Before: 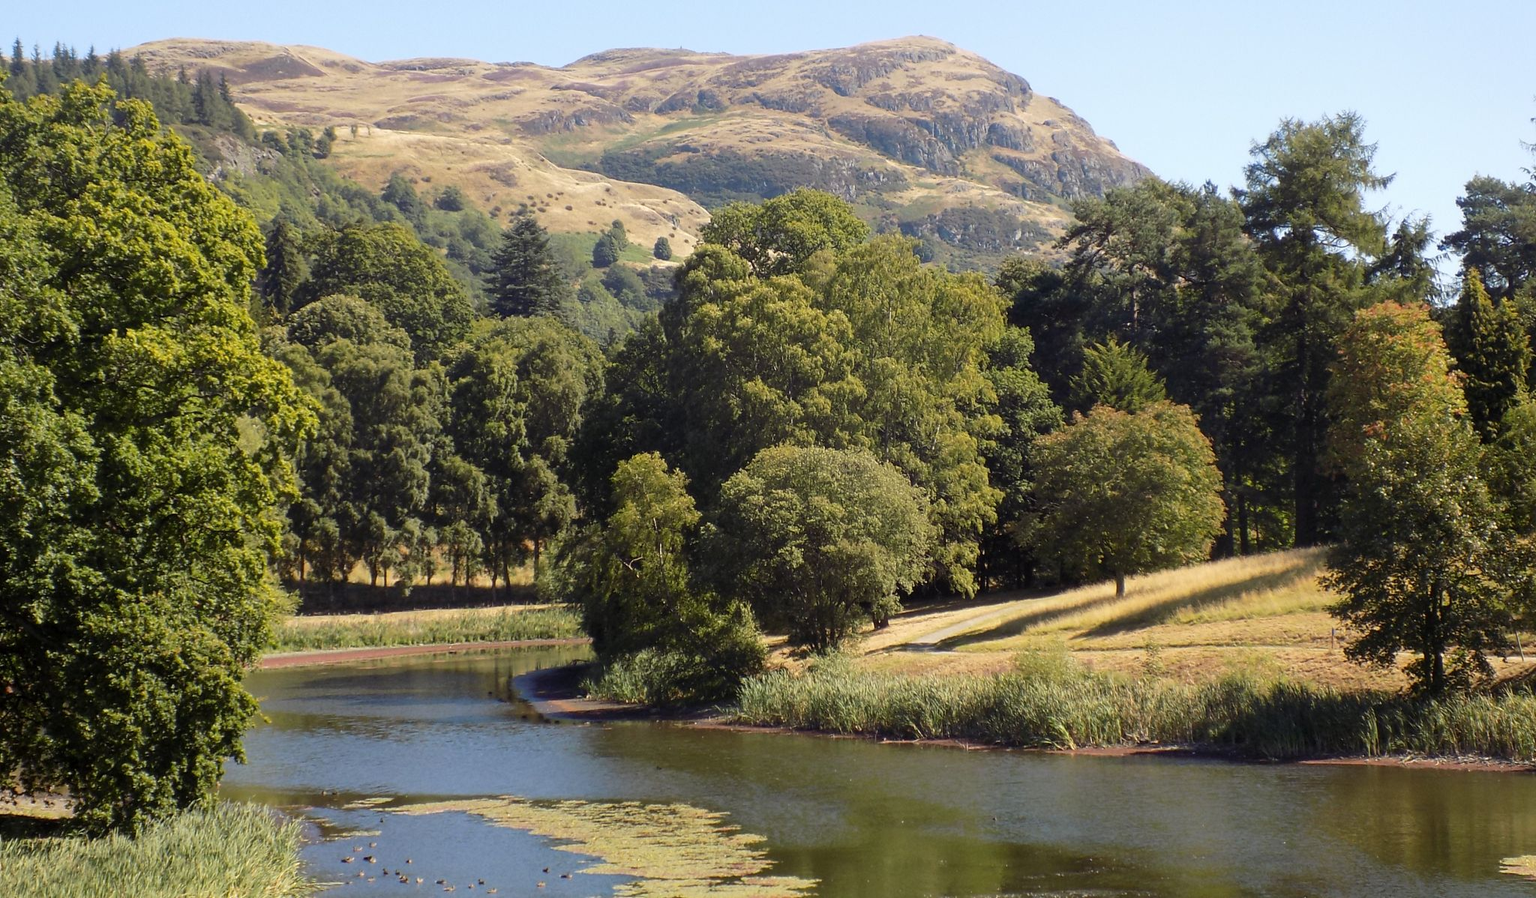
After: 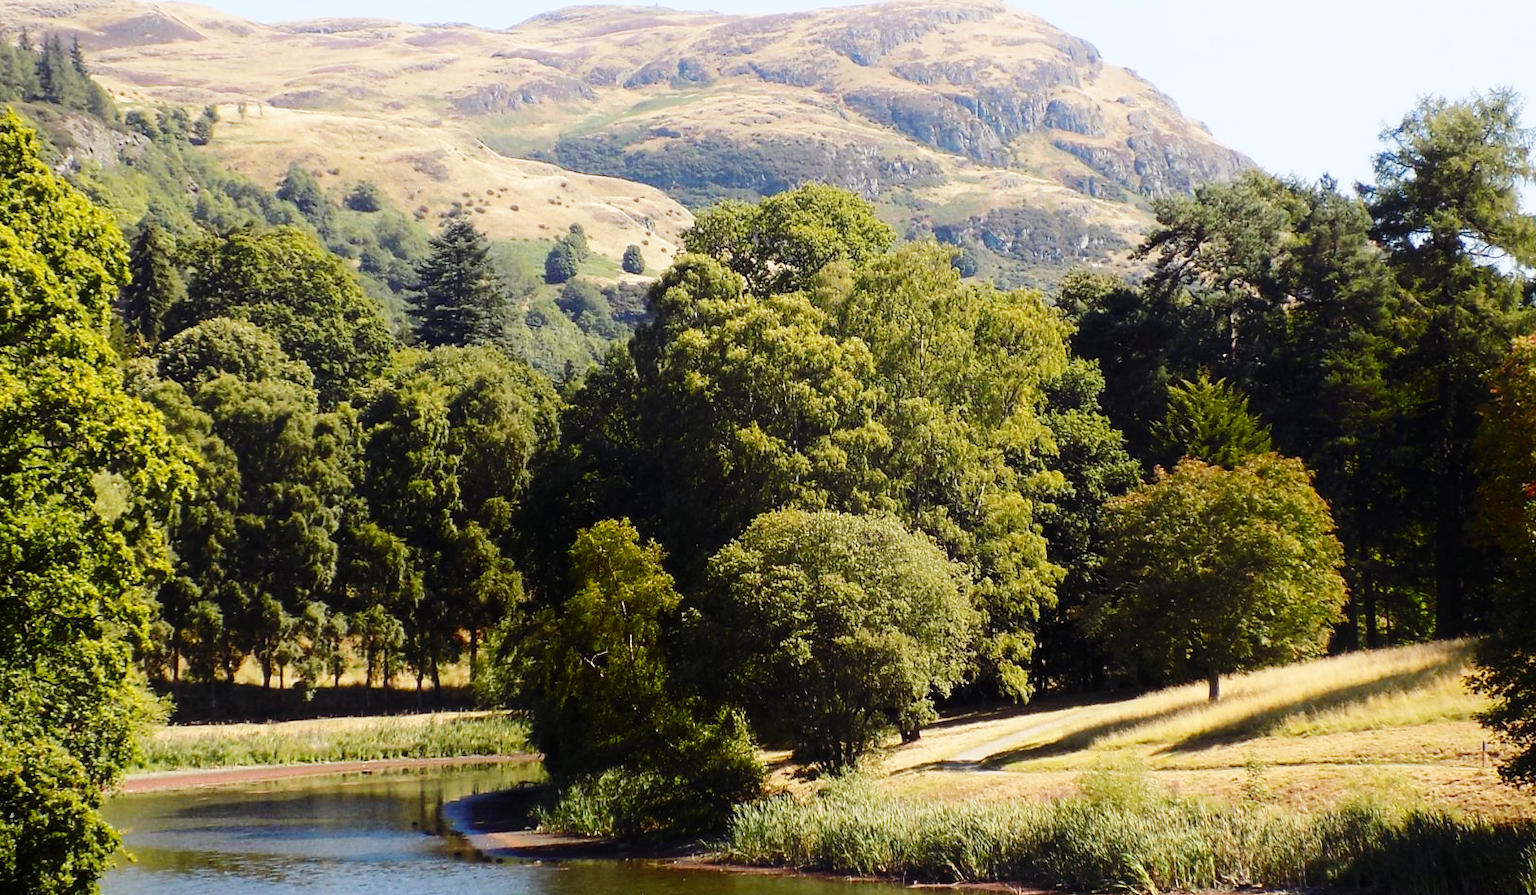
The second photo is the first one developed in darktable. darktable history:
shadows and highlights: shadows -69.61, highlights 34.42, soften with gaussian
crop and rotate: left 10.647%, top 4.989%, right 10.507%, bottom 16.446%
base curve: curves: ch0 [(0, 0) (0.036, 0.025) (0.121, 0.166) (0.206, 0.329) (0.605, 0.79) (1, 1)], preserve colors none
